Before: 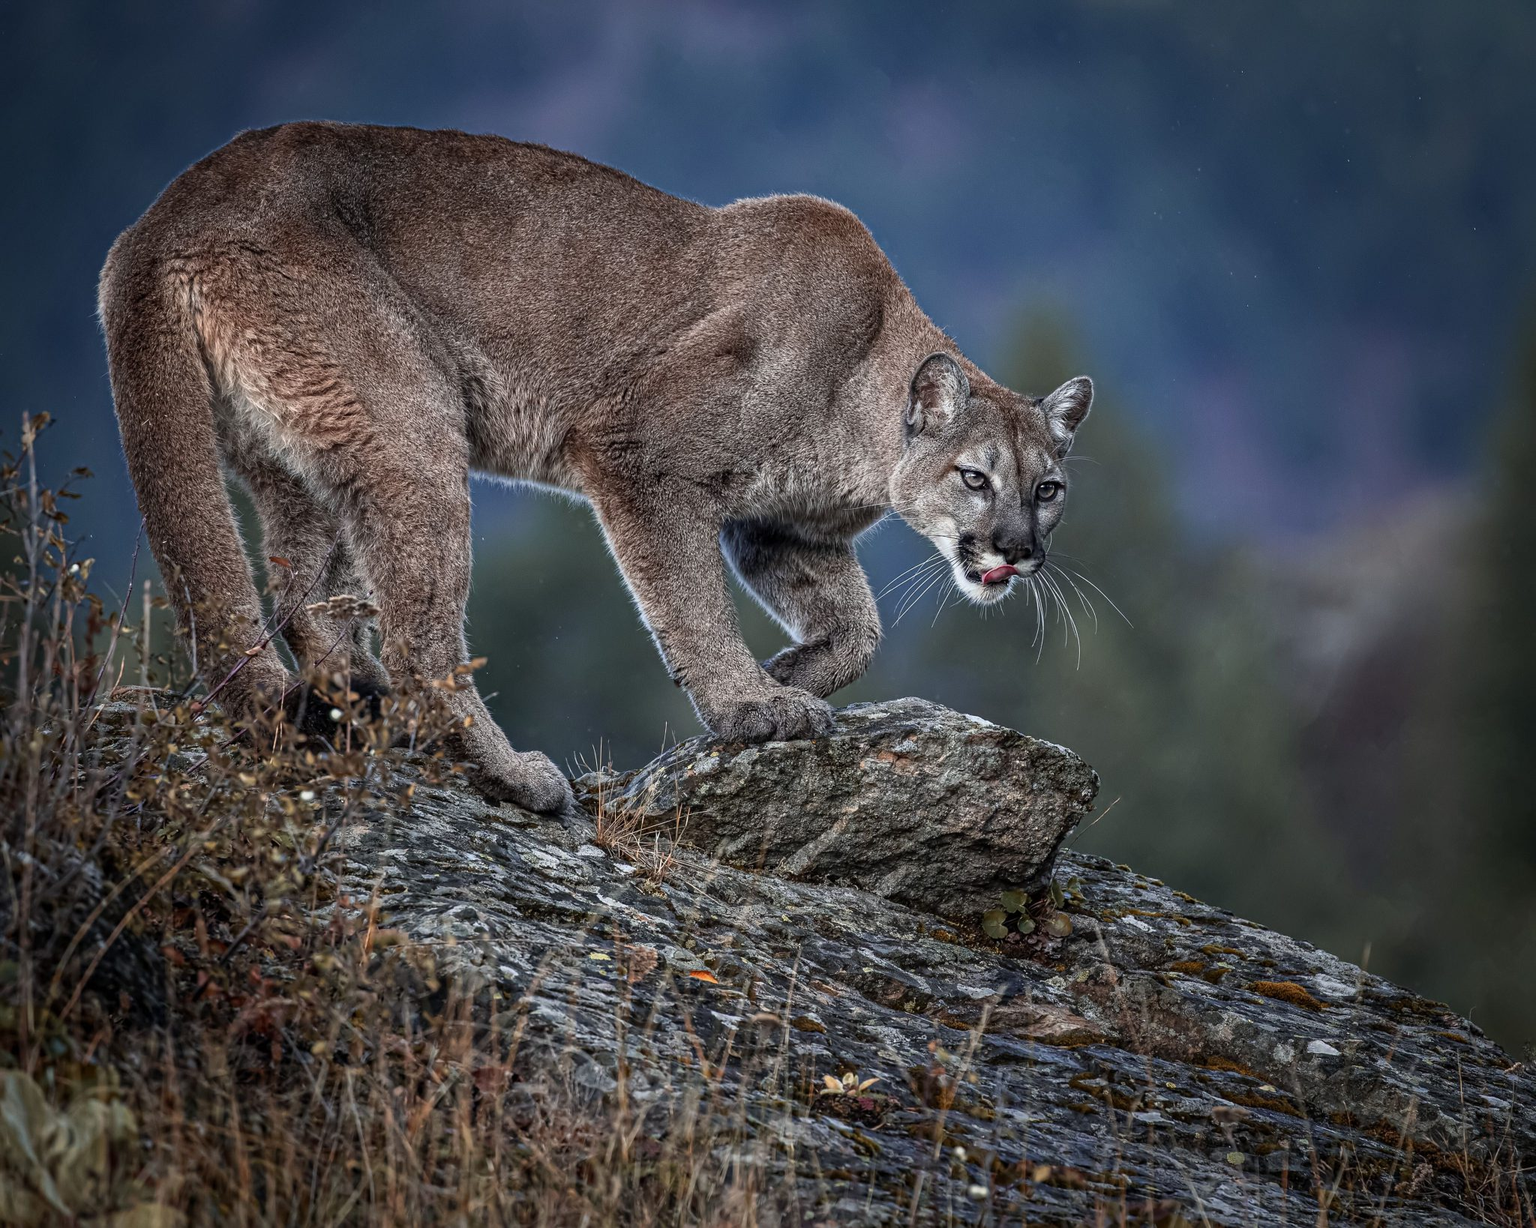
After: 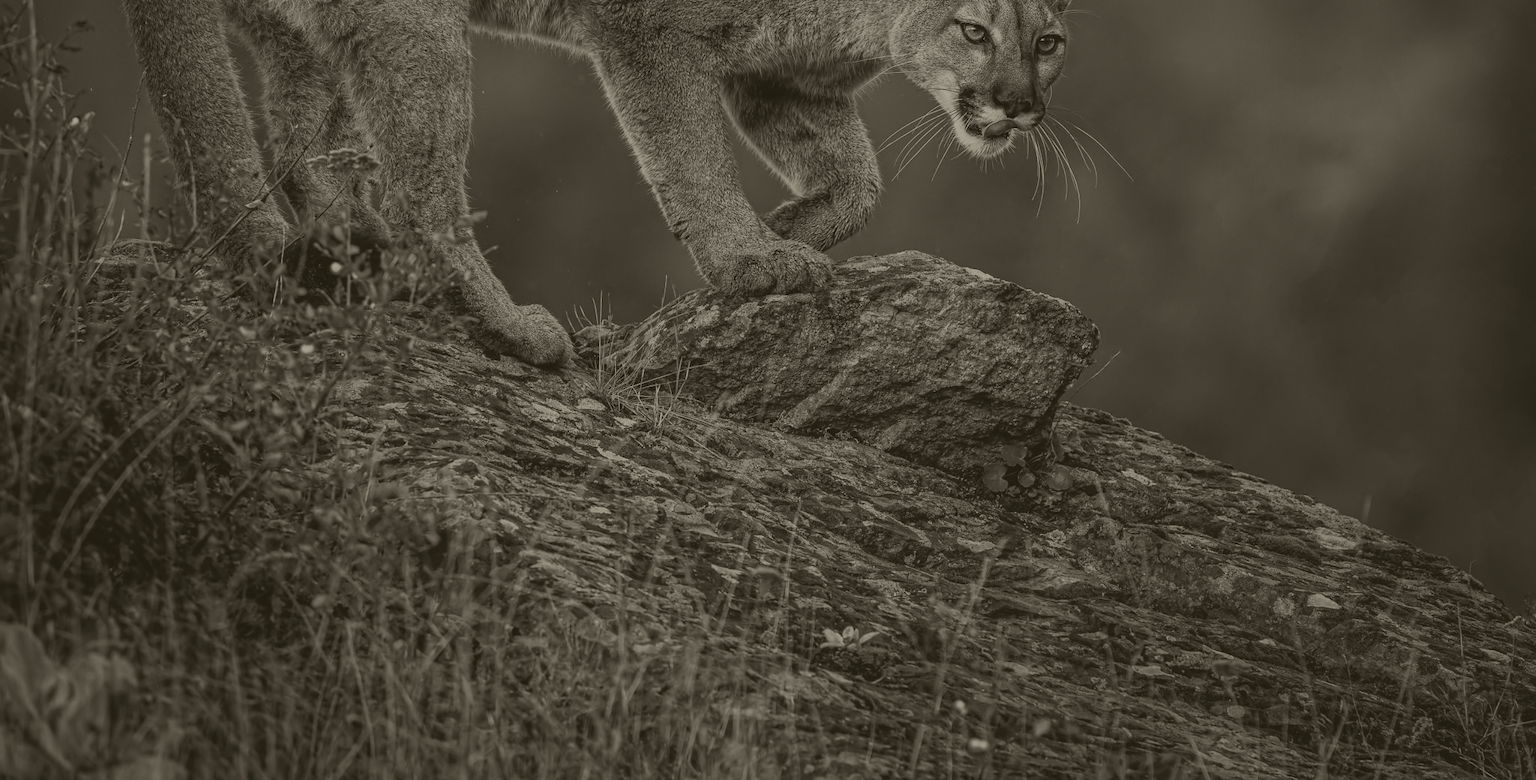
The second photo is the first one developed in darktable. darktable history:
crop and rotate: top 36.435%
color correction: highlights a* 5.81, highlights b* 4.84
colorize: hue 41.44°, saturation 22%, source mix 60%, lightness 10.61%
